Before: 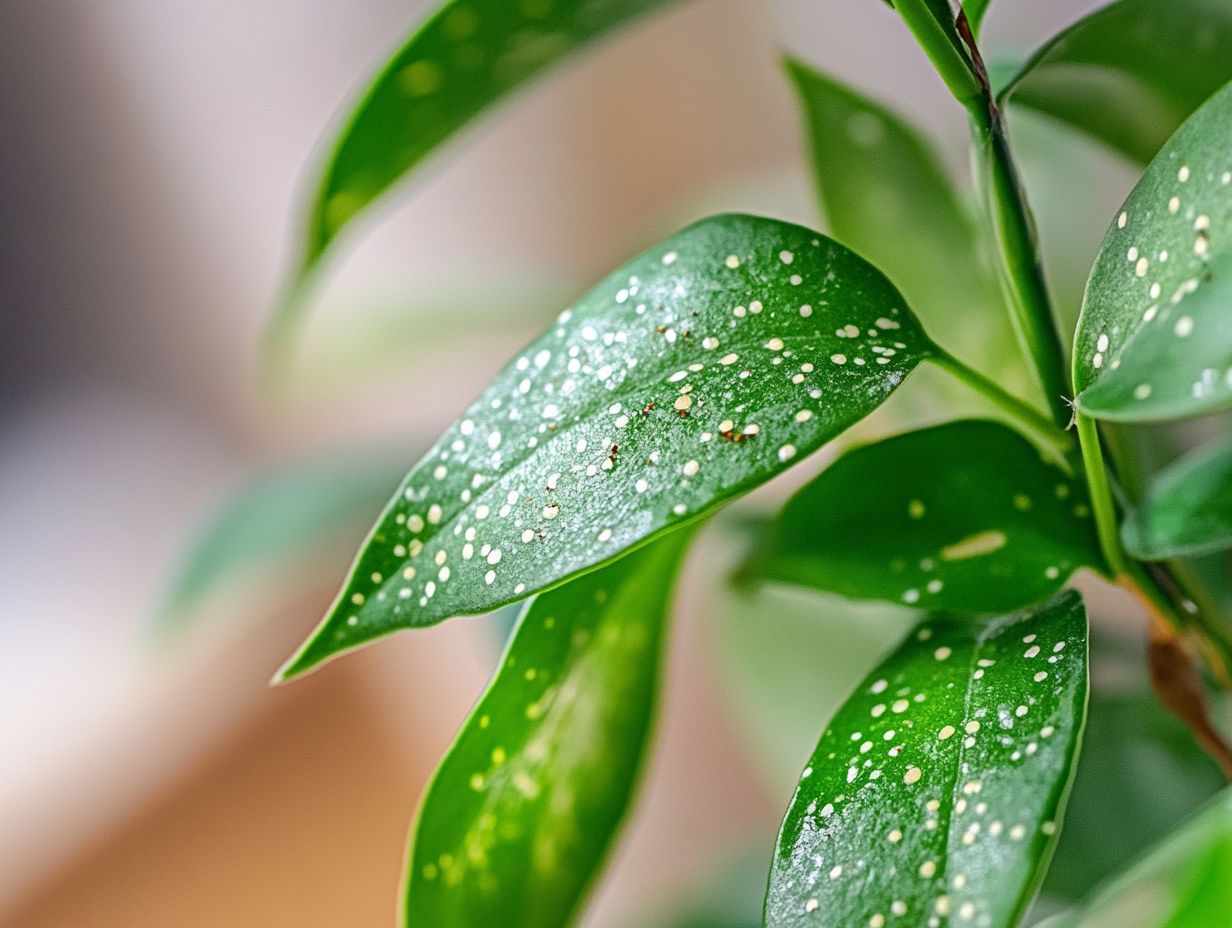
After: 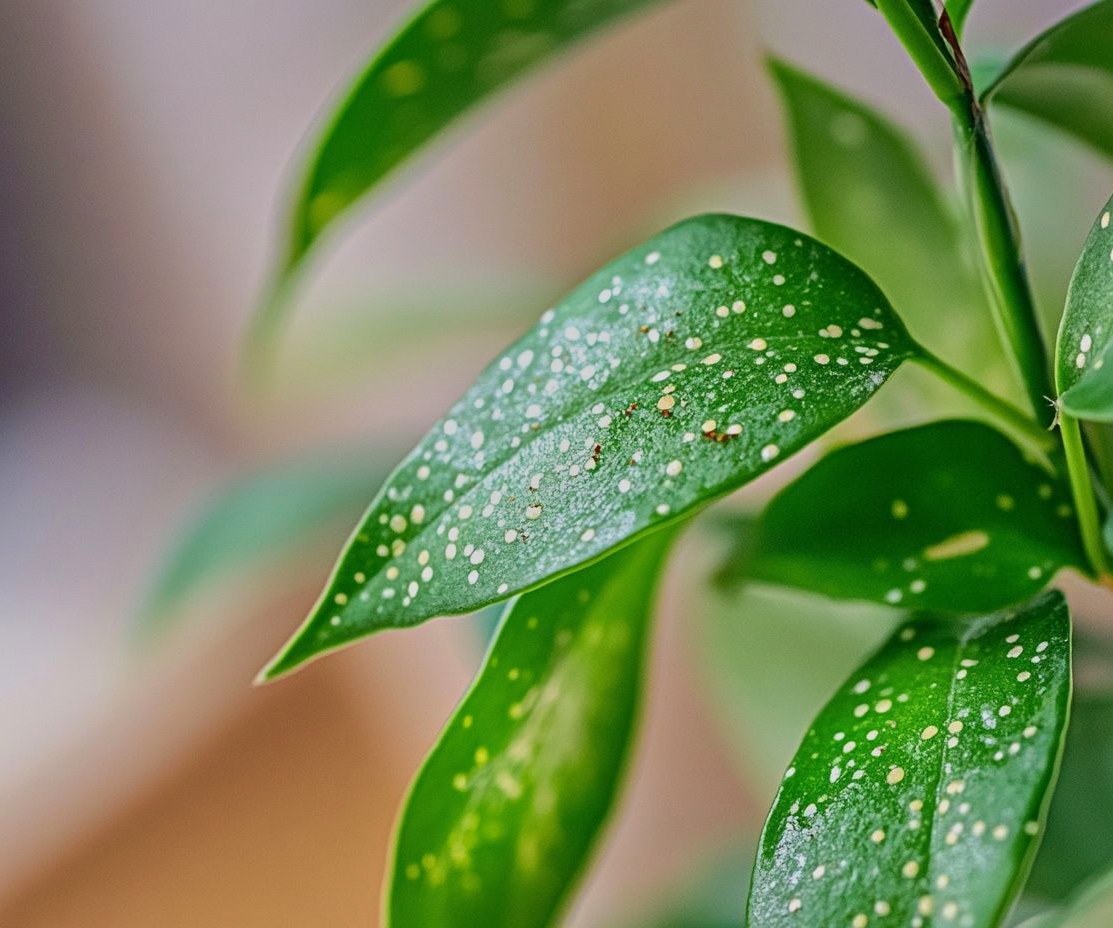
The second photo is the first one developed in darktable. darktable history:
velvia: on, module defaults
tone equalizer: -8 EV -0.002 EV, -7 EV 0.004 EV, -6 EV -0.013 EV, -5 EV 0.009 EV, -4 EV -0.007 EV, -3 EV 0.017 EV, -2 EV -0.052 EV, -1 EV -0.27 EV, +0 EV -0.605 EV
crop and rotate: left 1.398%, right 8.18%
